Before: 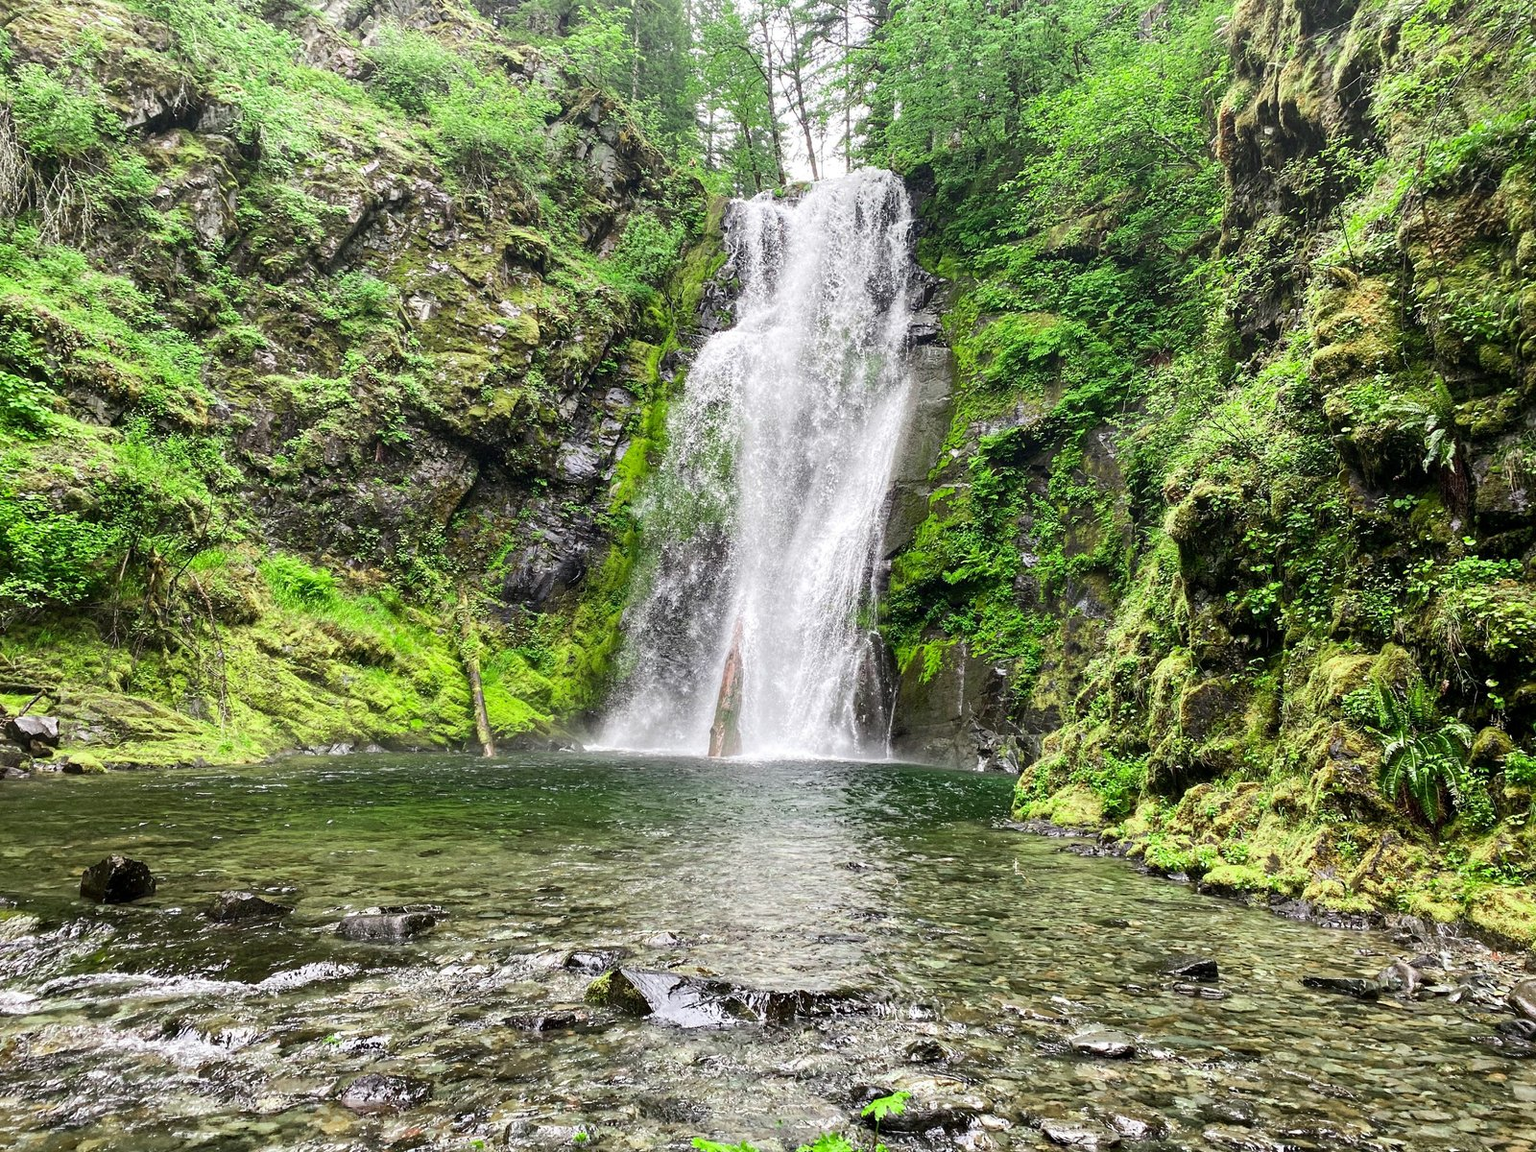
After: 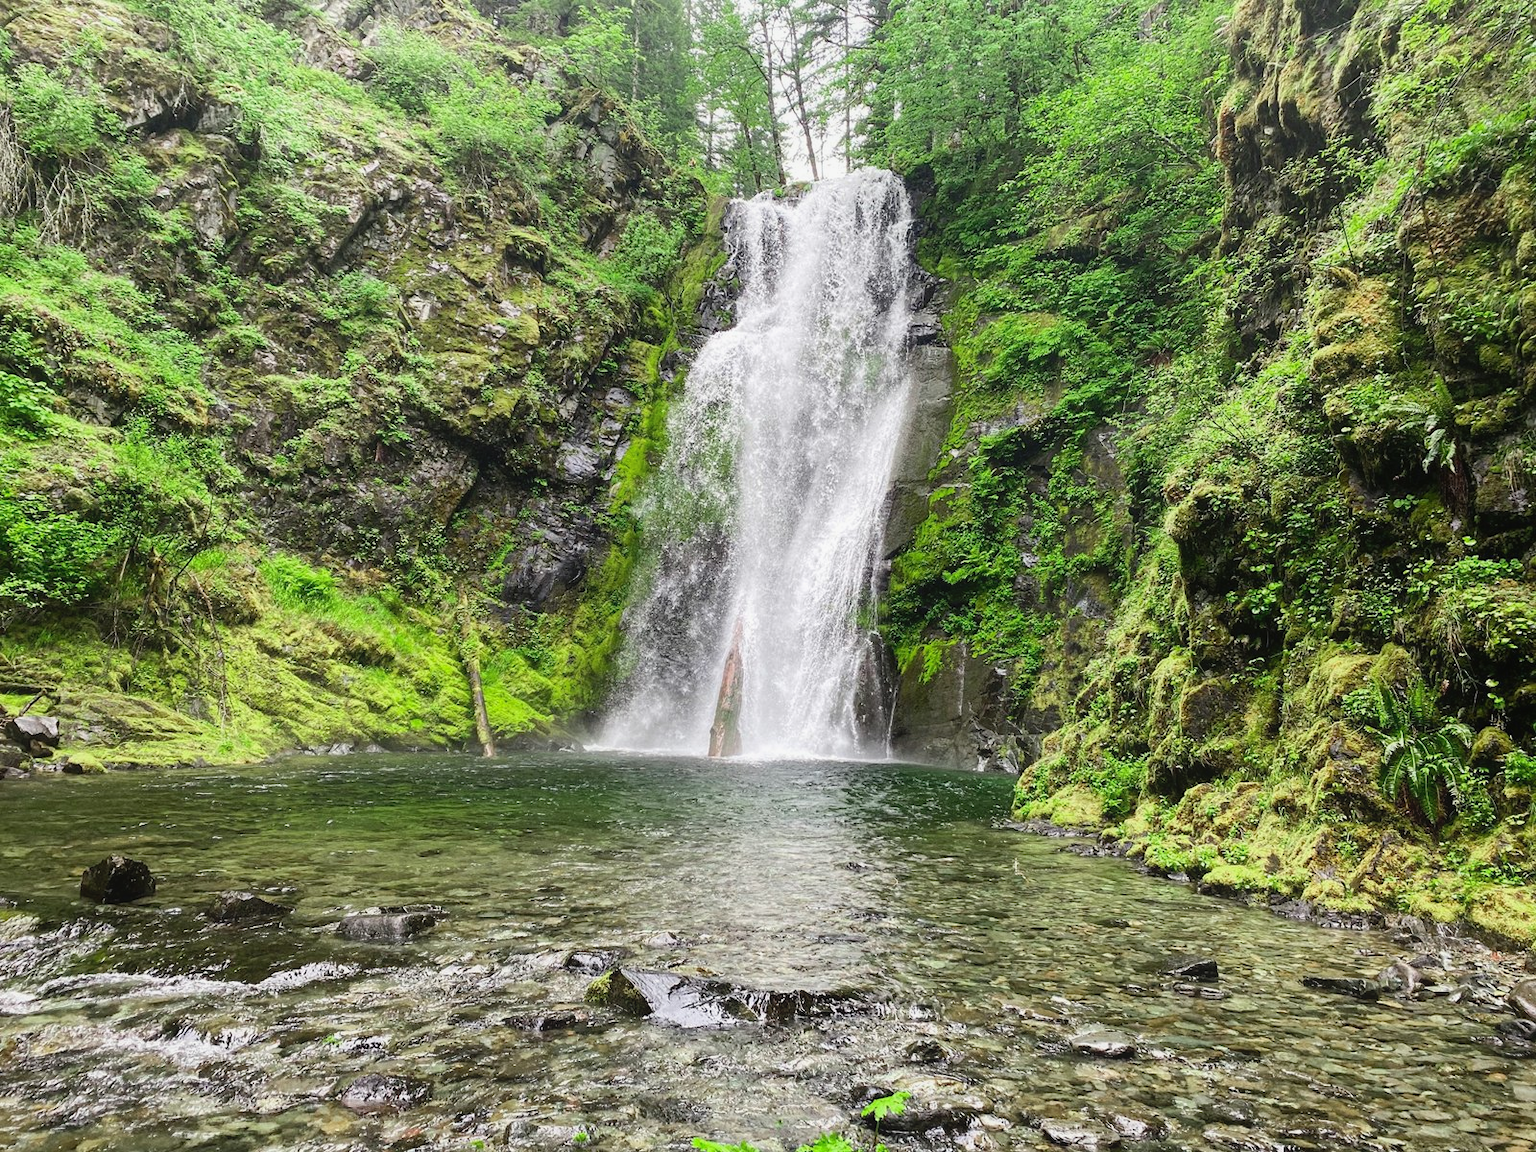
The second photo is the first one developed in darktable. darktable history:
exposure: black level correction 0, compensate exposure bias true, compensate highlight preservation false
contrast equalizer: octaves 7, y [[0.6 ×6], [0.55 ×6], [0 ×6], [0 ×6], [0 ×6]], mix -0.3
